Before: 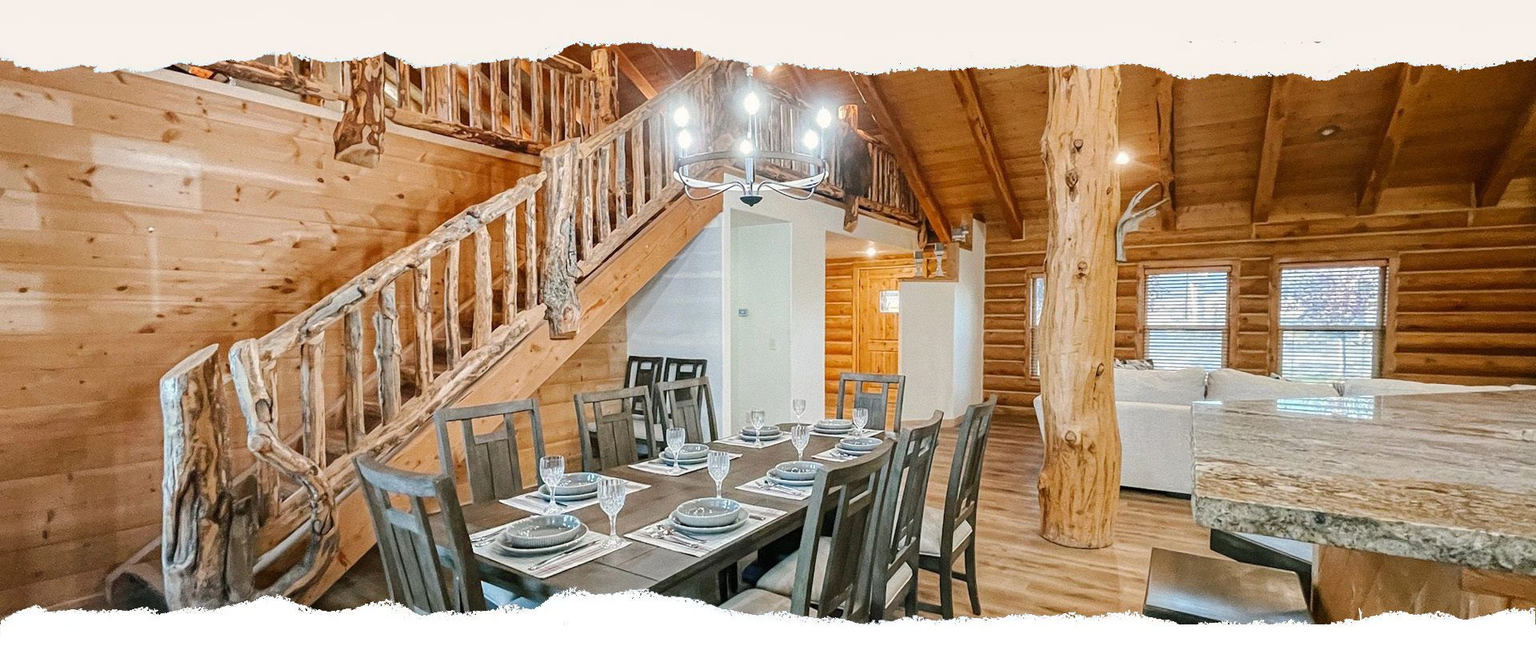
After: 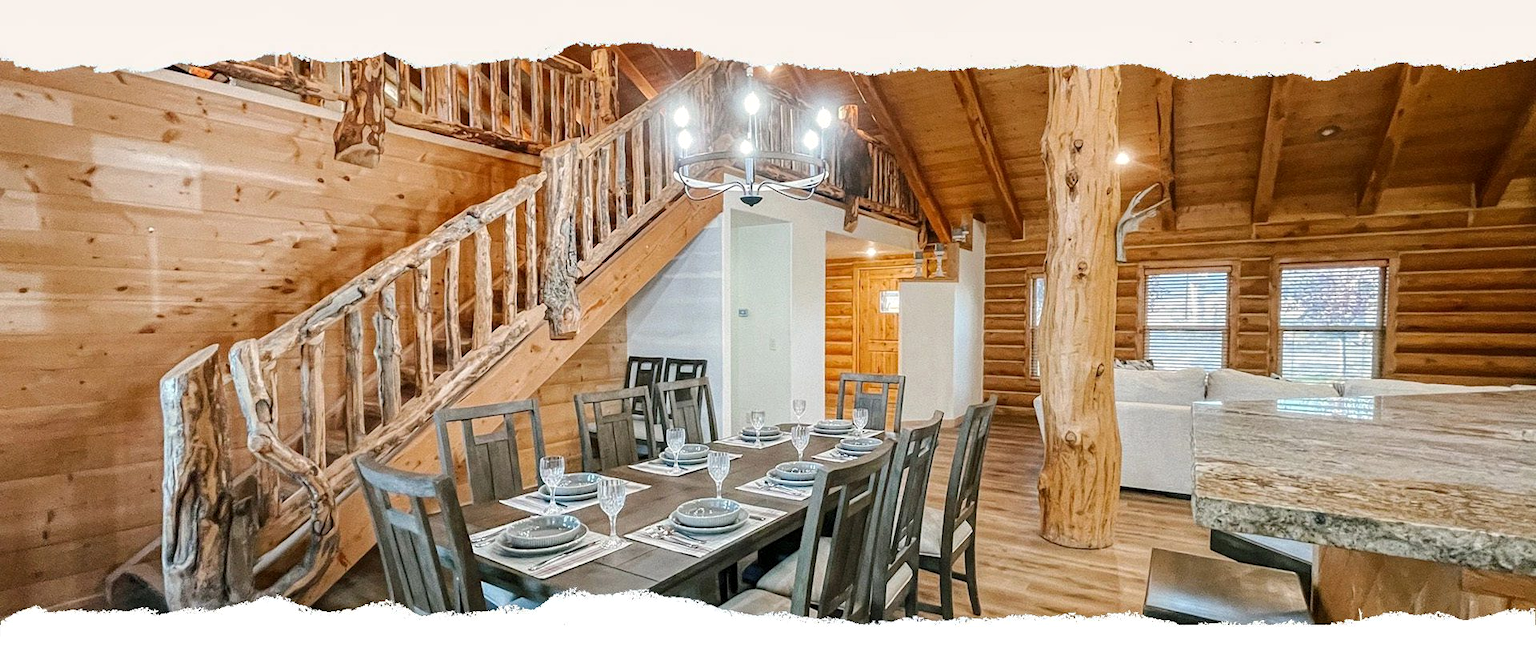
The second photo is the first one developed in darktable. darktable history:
local contrast: highlights 102%, shadows 99%, detail 120%, midtone range 0.2
